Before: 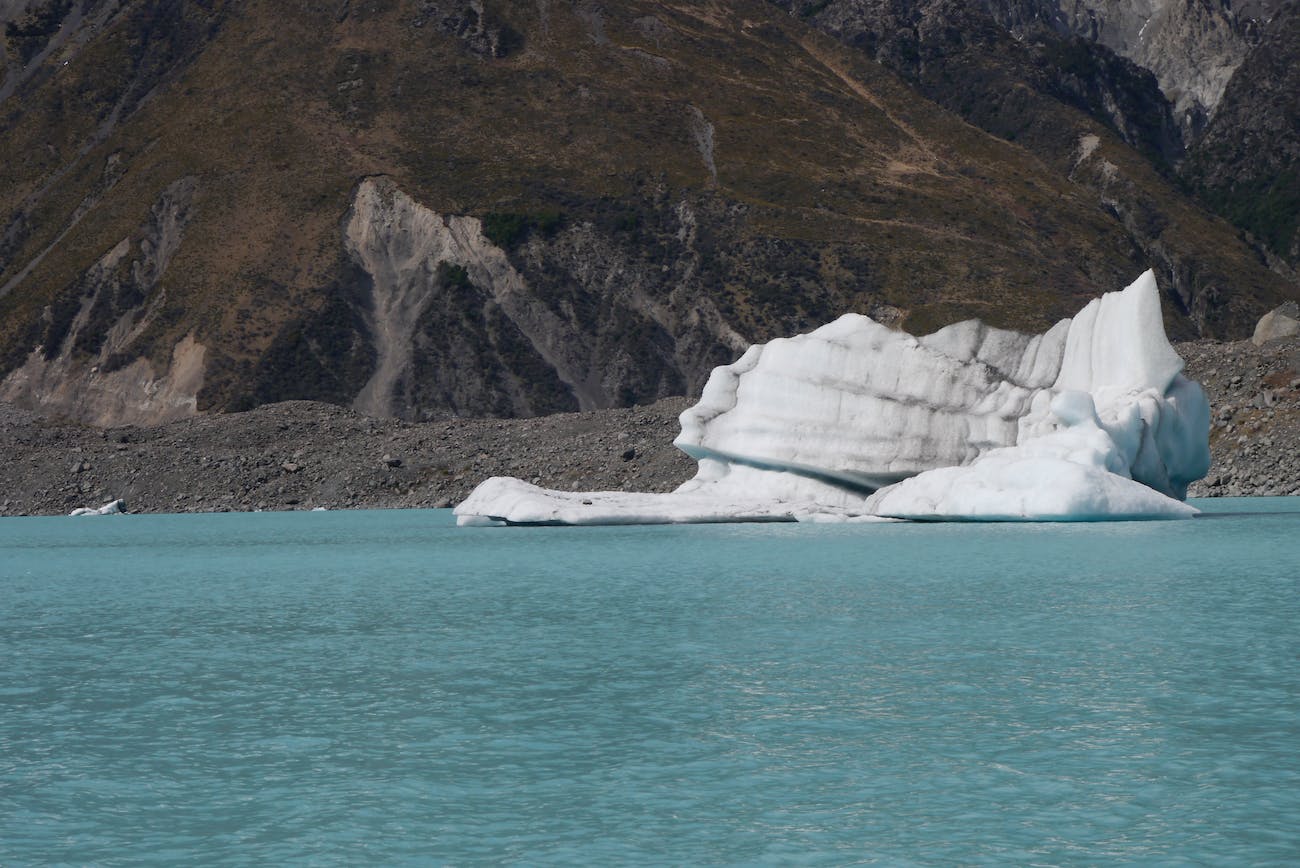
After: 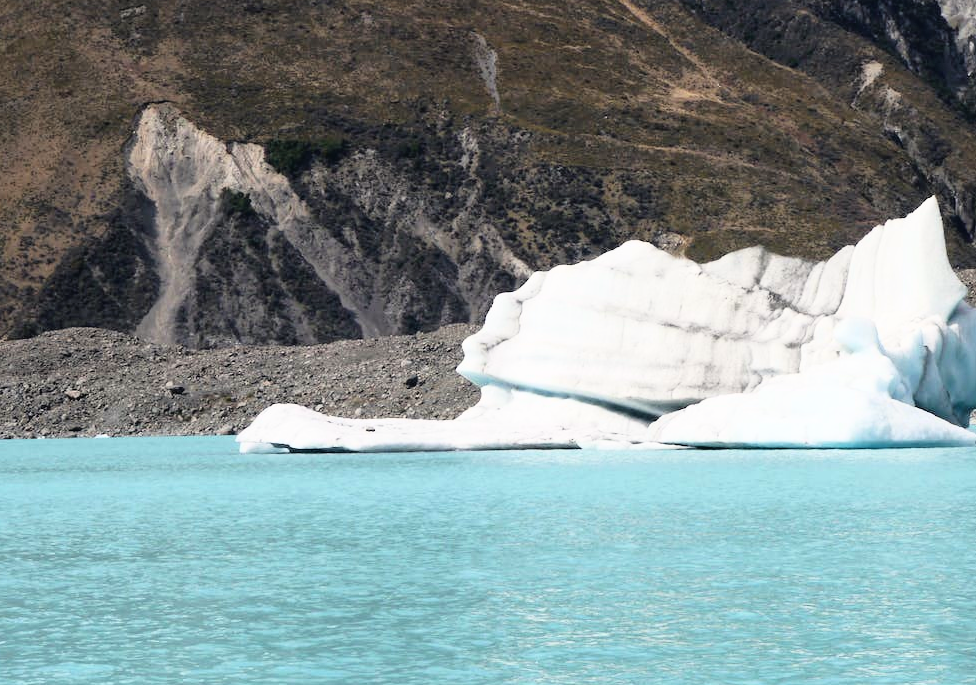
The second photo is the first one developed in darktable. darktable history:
contrast brightness saturation: contrast 0.055
crop: left 16.707%, top 8.51%, right 8.185%, bottom 12.488%
color correction: highlights b* 2.9
base curve: curves: ch0 [(0, 0) (0.012, 0.01) (0.073, 0.168) (0.31, 0.711) (0.645, 0.957) (1, 1)]
